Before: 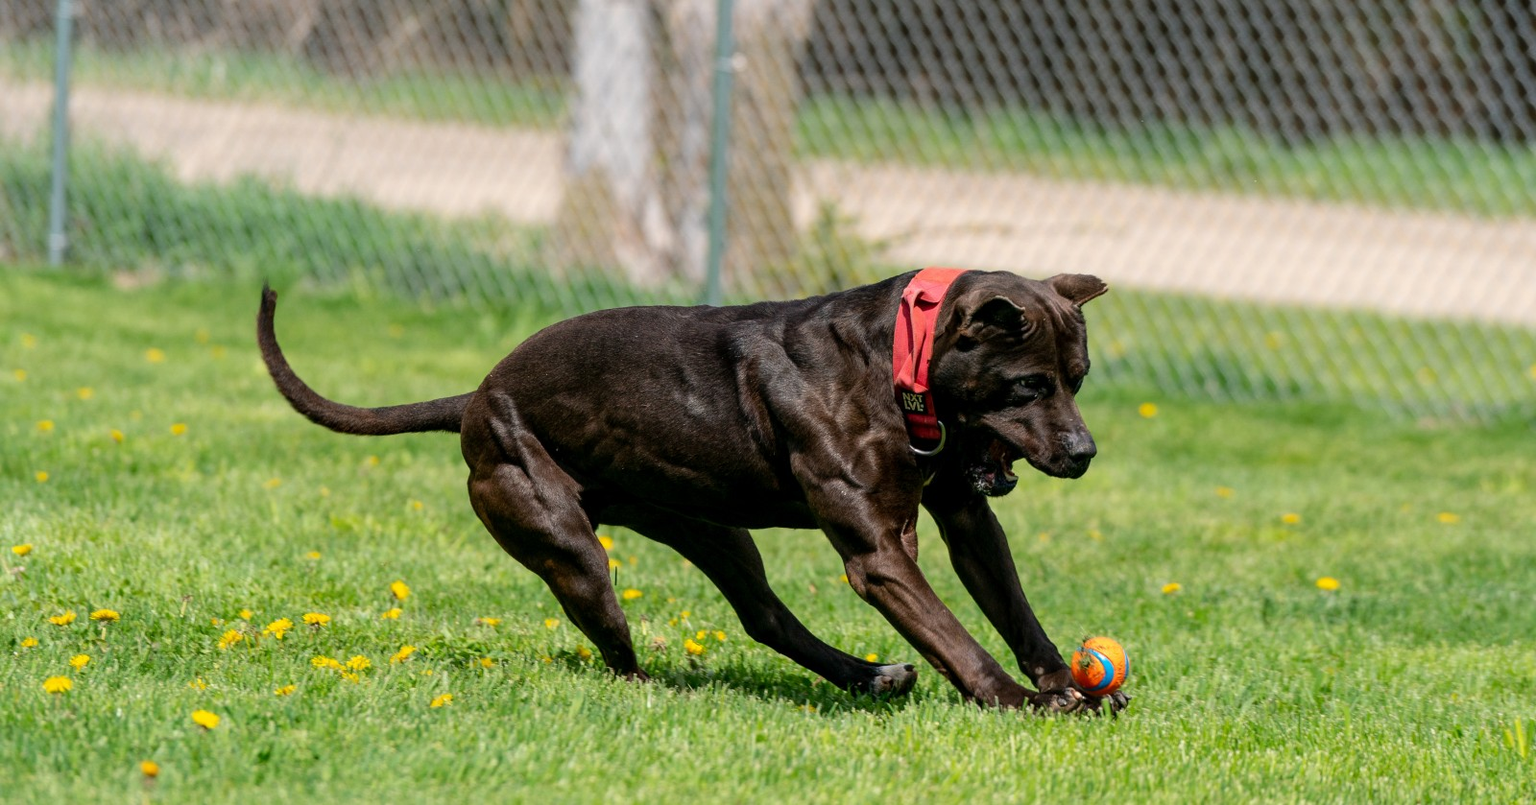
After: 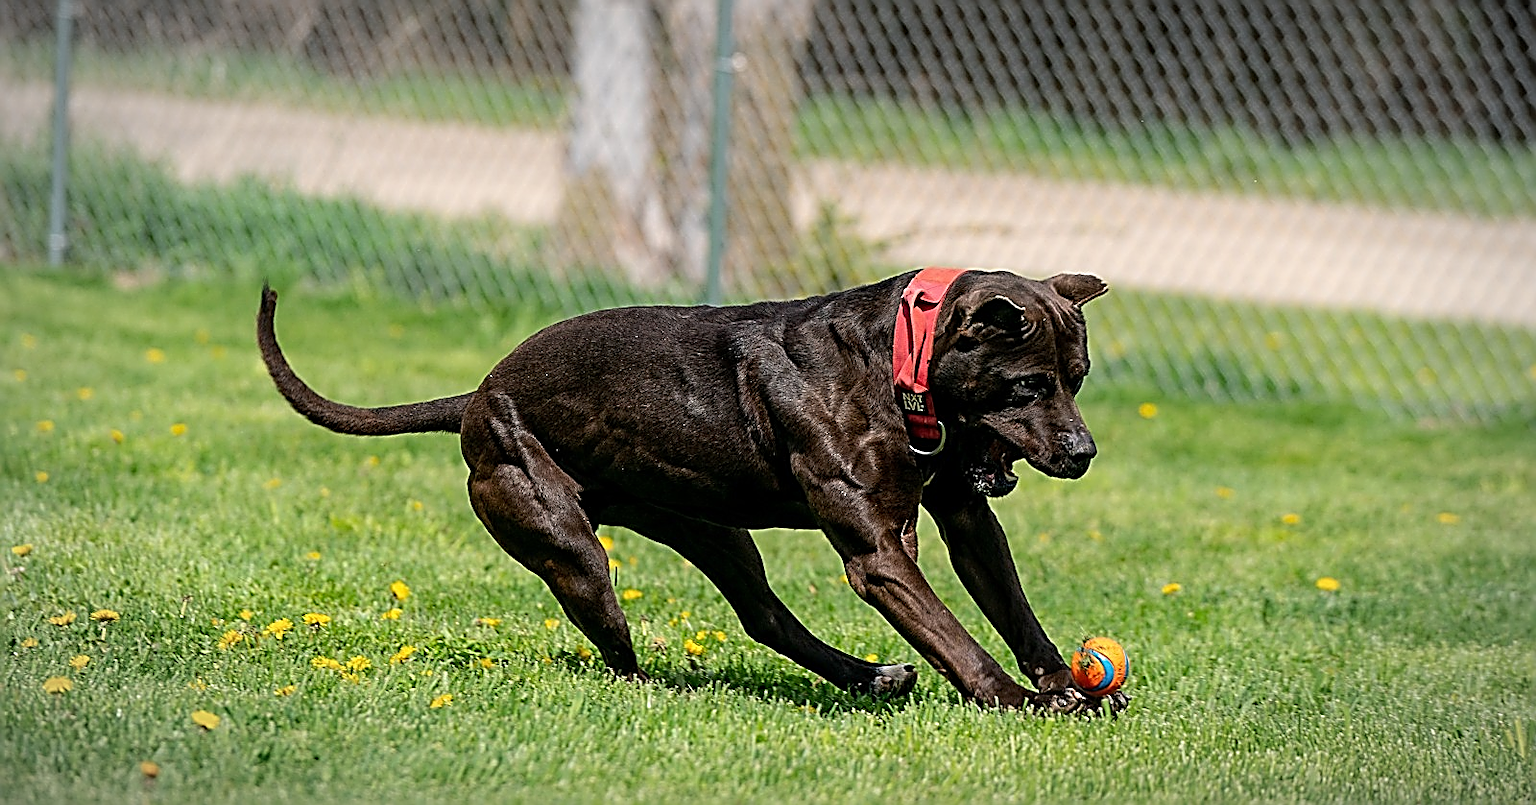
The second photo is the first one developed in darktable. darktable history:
sharpen: amount 1.861
vignetting: fall-off radius 70%, automatic ratio true
